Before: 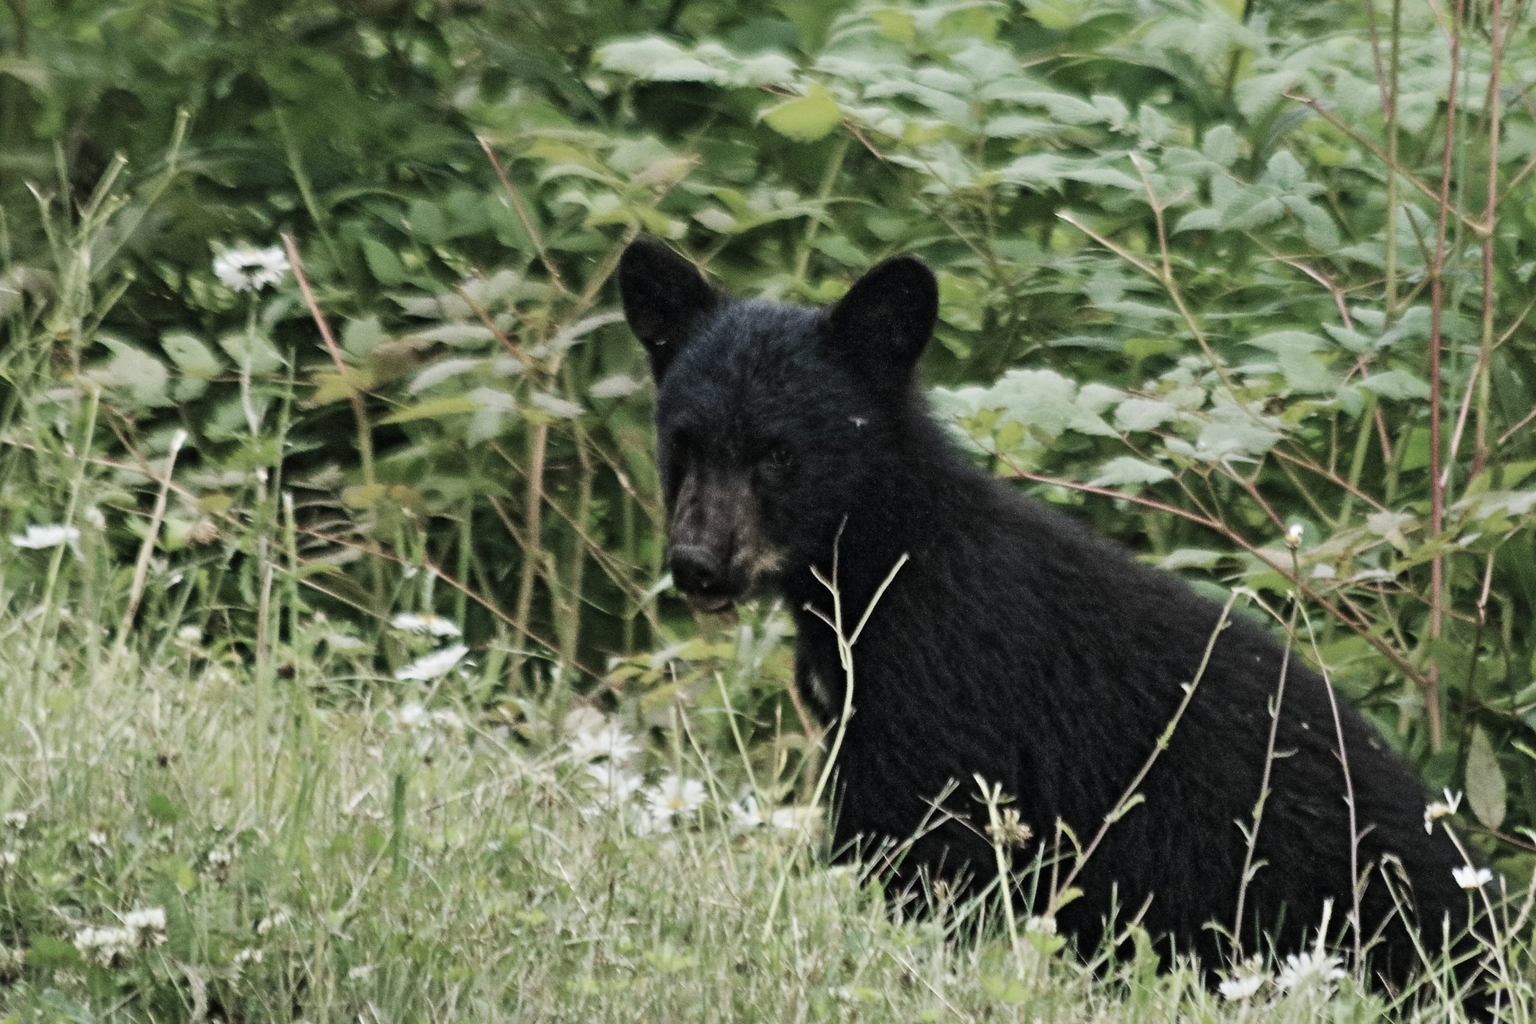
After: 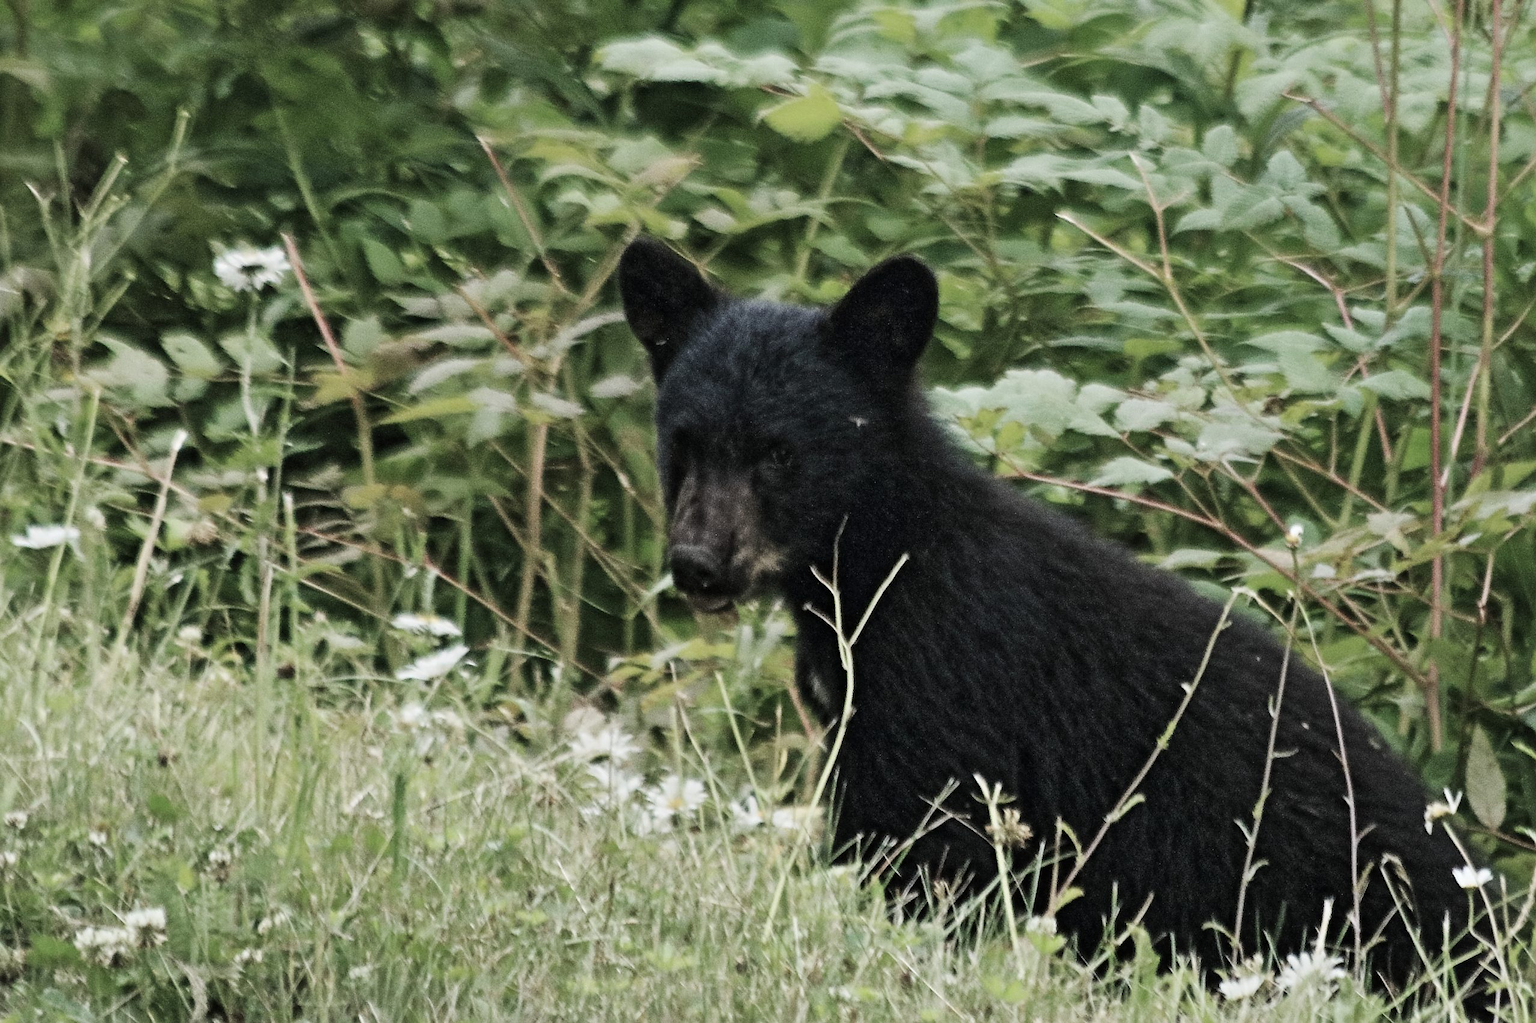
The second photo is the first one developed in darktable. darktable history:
white balance: red 1, blue 1
sharpen: amount 0.2
